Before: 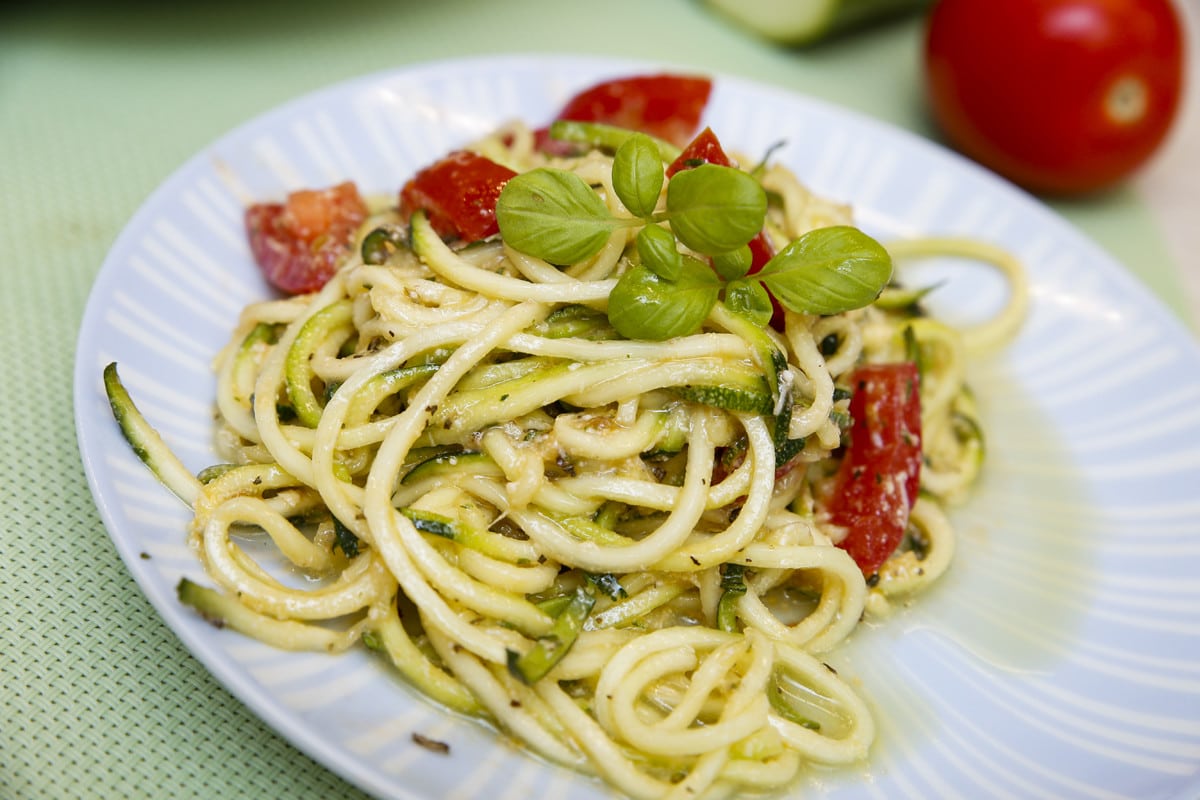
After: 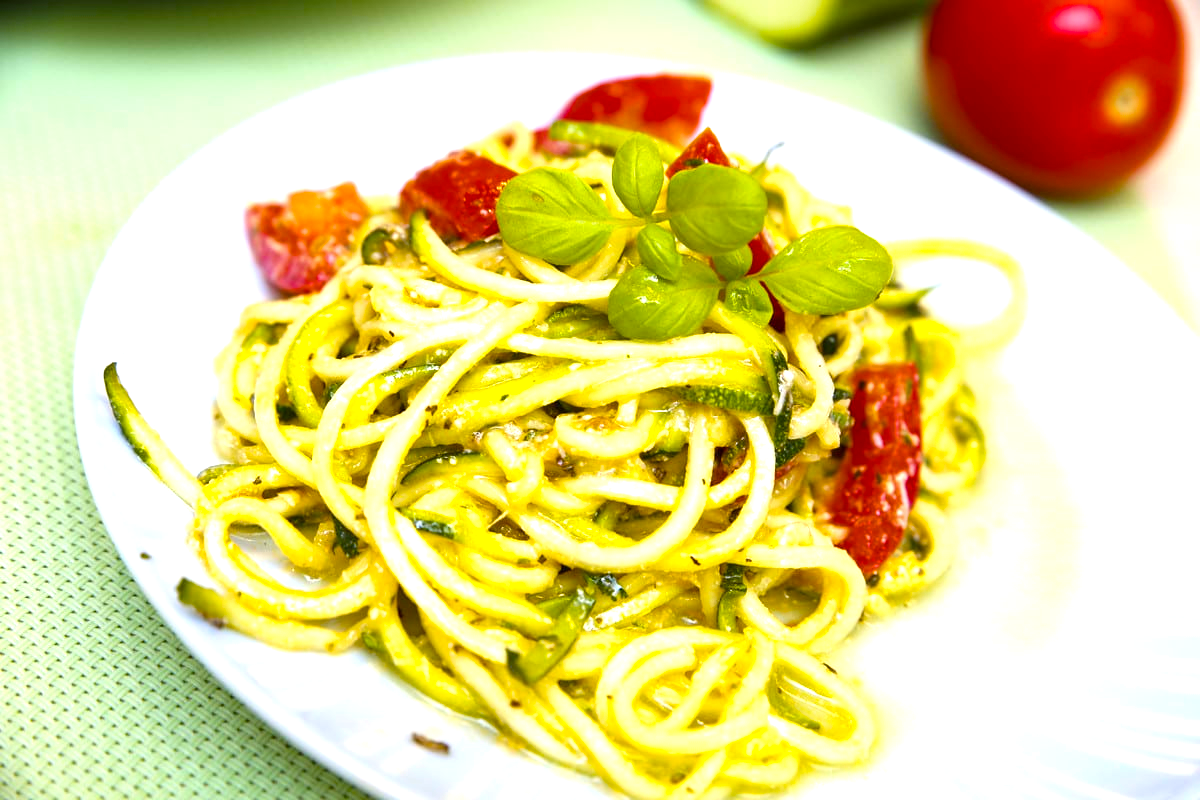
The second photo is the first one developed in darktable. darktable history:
color balance rgb: linear chroma grading › global chroma 15%, perceptual saturation grading › global saturation 30%
exposure: black level correction 0, exposure 0.95 EV, compensate exposure bias true, compensate highlight preservation false
